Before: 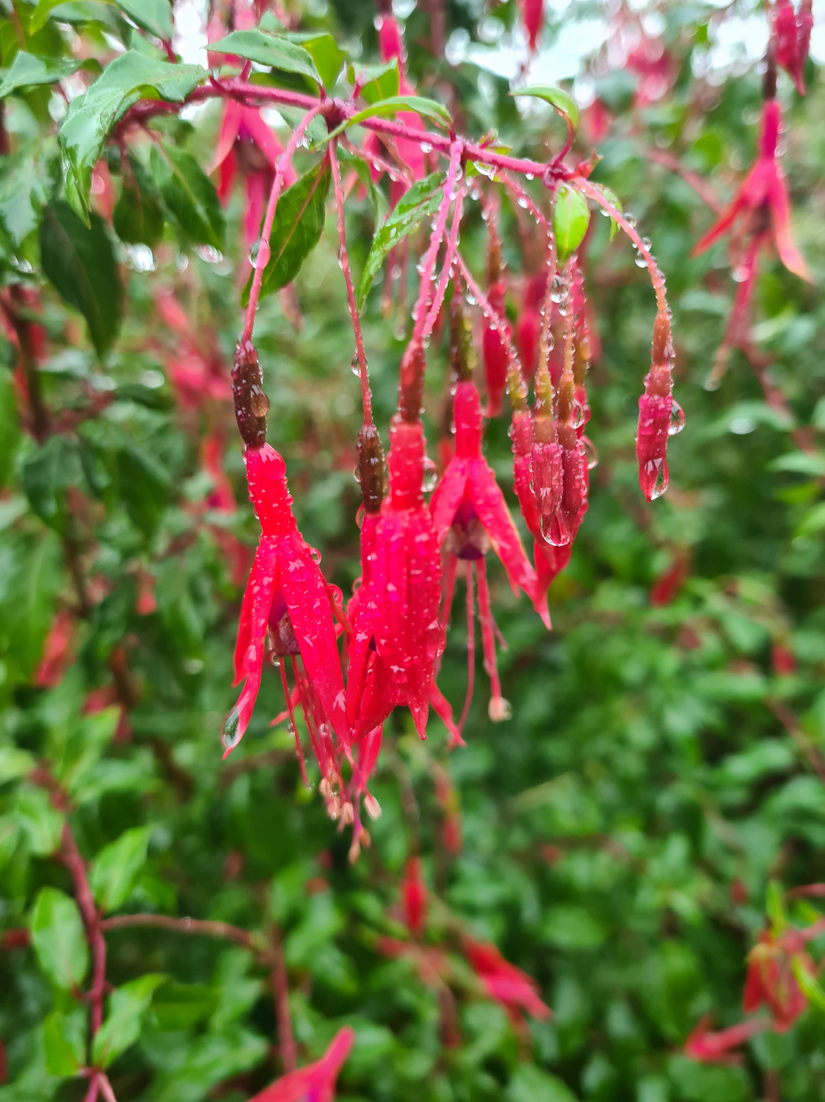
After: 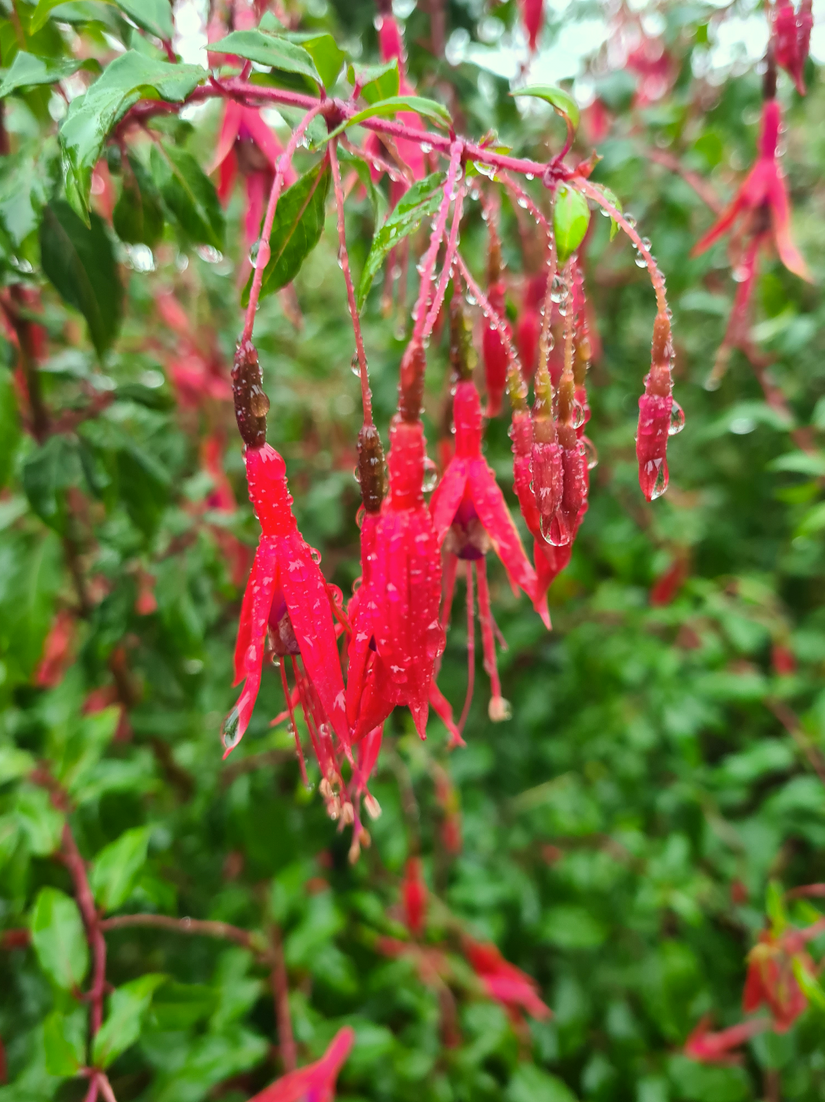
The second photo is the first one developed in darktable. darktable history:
color correction: highlights a* -4.28, highlights b* 6.53
